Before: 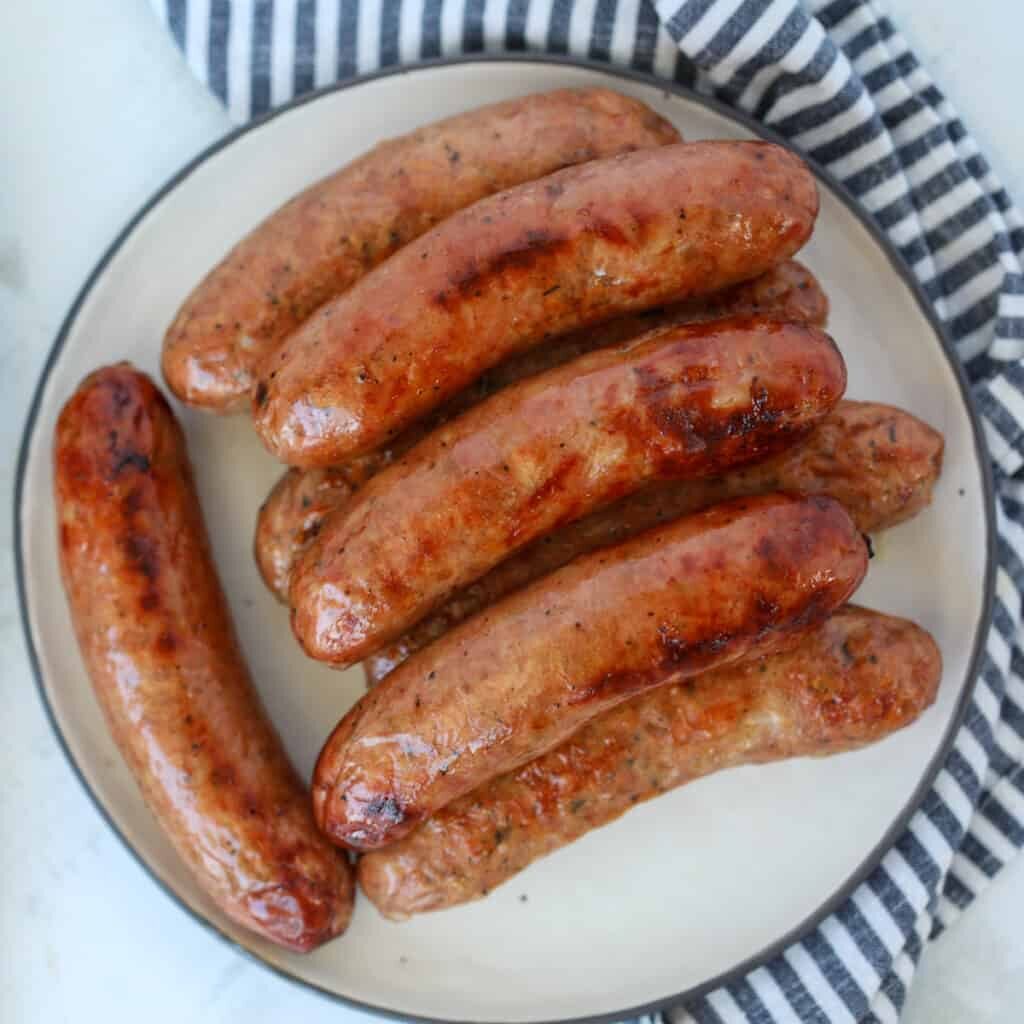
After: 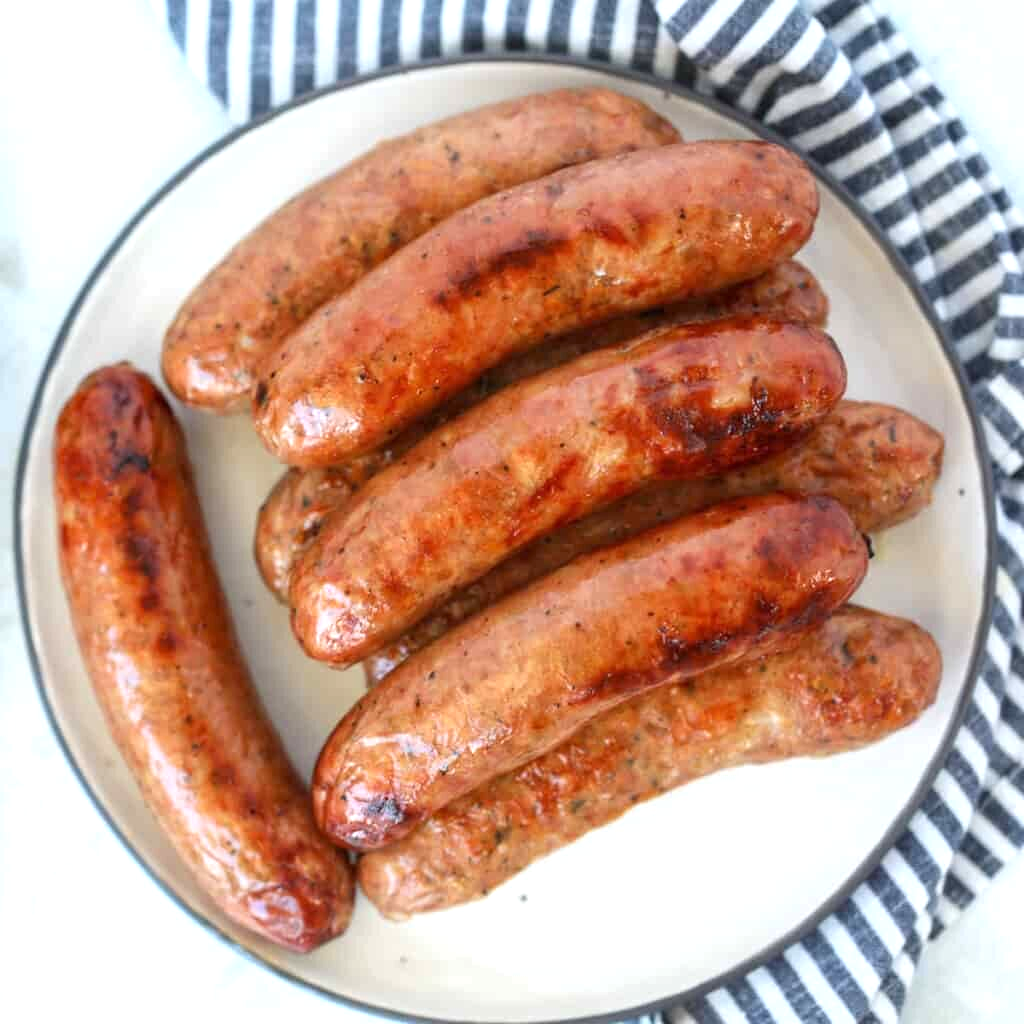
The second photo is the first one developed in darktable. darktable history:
exposure: exposure 0.696 EV, compensate exposure bias true, compensate highlight preservation false
